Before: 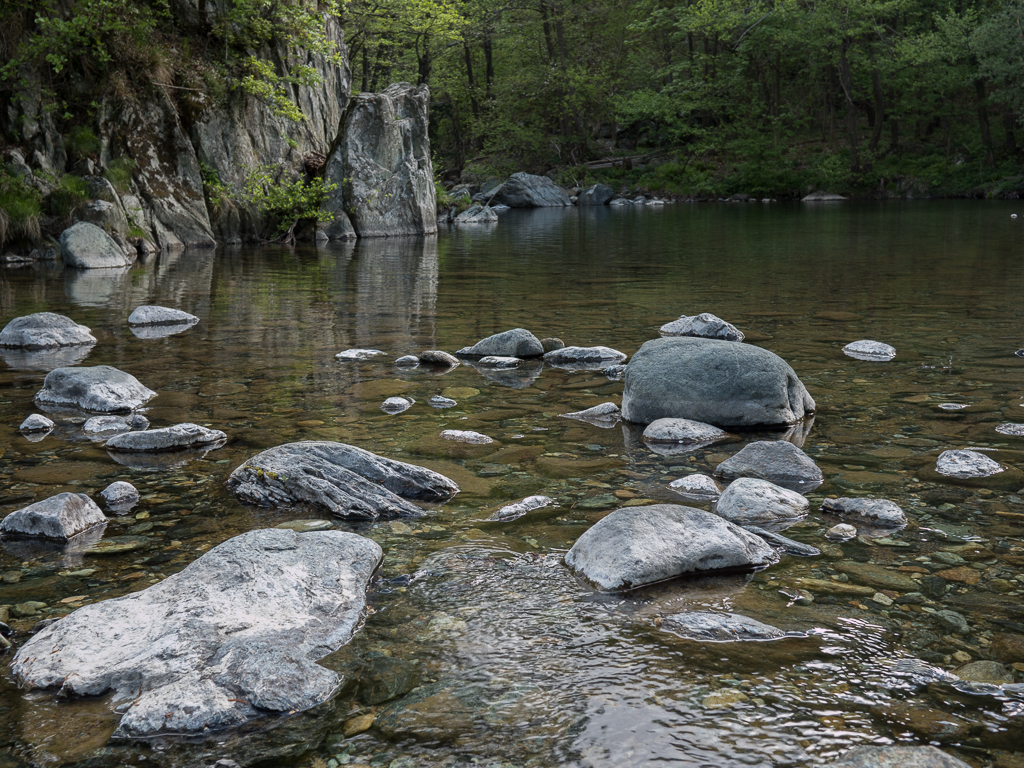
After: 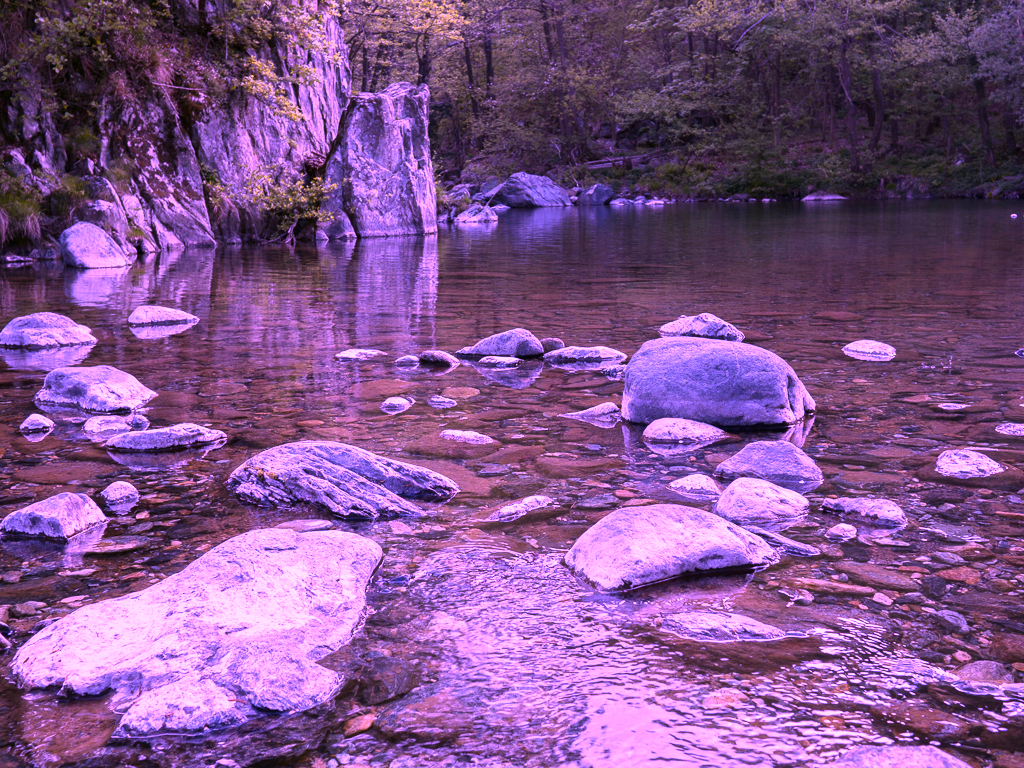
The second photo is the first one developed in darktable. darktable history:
exposure: exposure 0.16 EV, compensate highlight preservation false
tone curve: curves: ch0 [(0, 0.009) (1, 0.985)], color space Lab, linked channels, preserve colors none
white balance: red 1.648, blue 2.275
contrast brightness saturation: contrast 0.08
